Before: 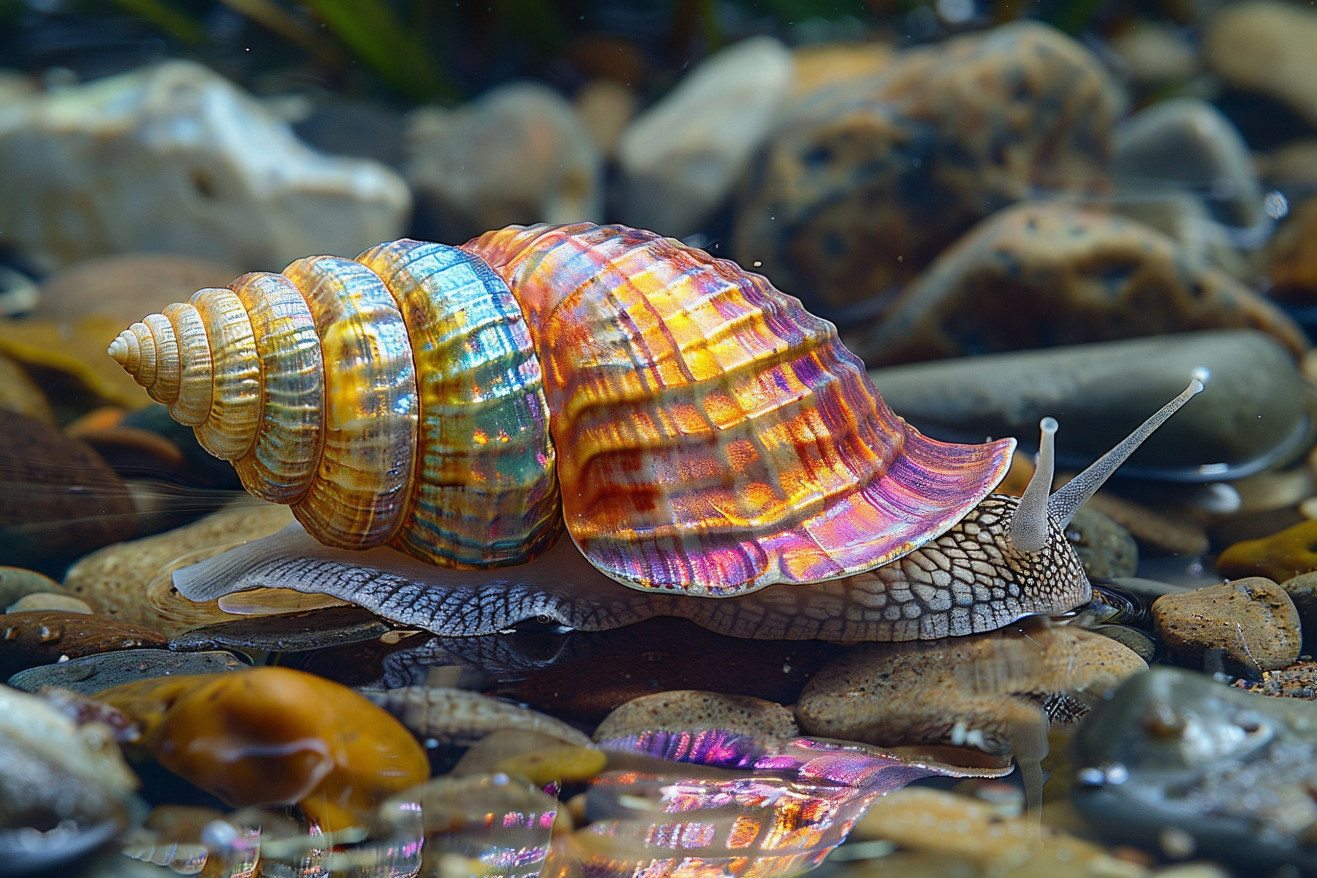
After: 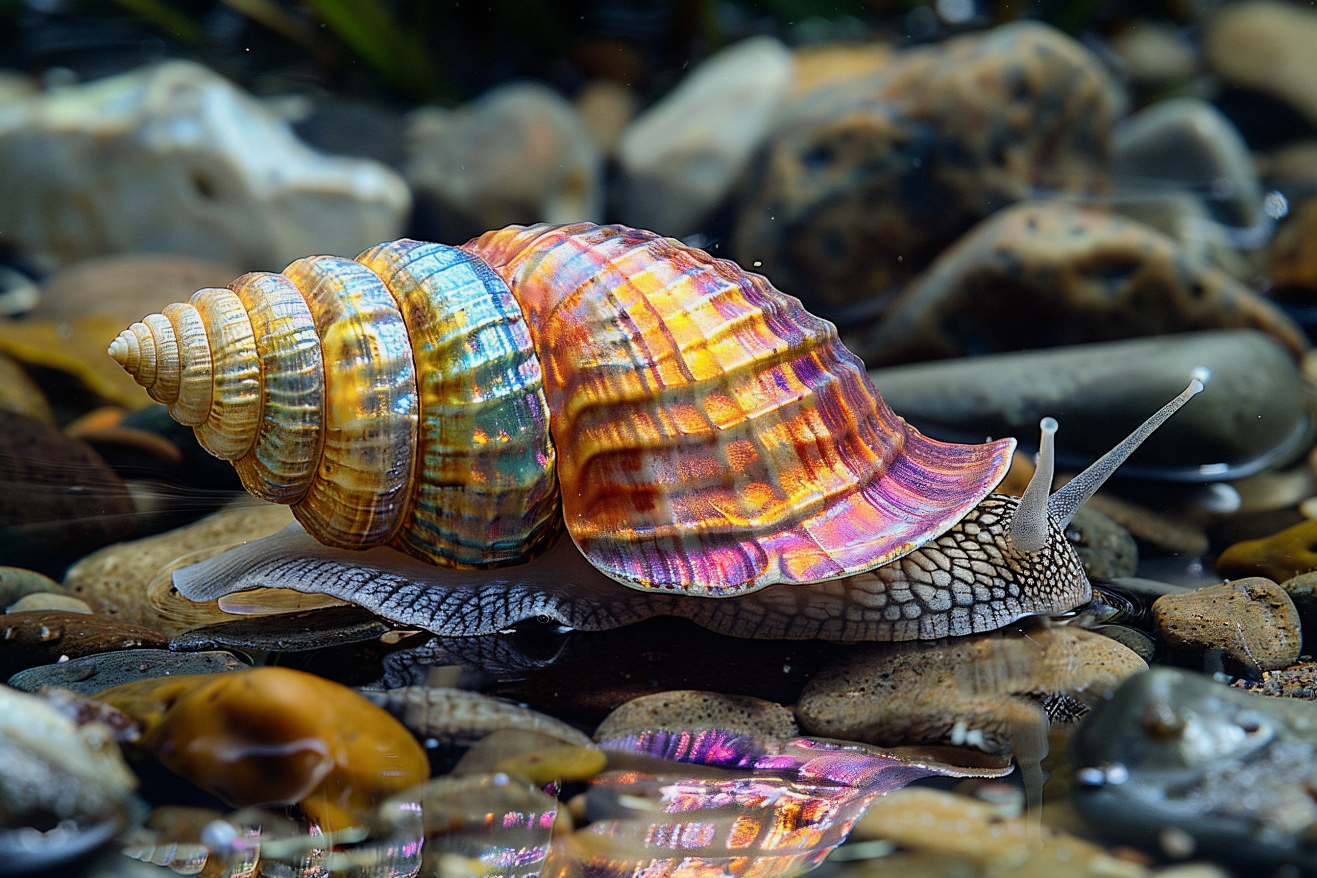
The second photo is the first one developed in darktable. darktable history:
filmic rgb: middle gray luminance 21.61%, black relative exposure -14.08 EV, white relative exposure 2.98 EV, target black luminance 0%, hardness 8.73, latitude 60.37%, contrast 1.213, highlights saturation mix 3.75%, shadows ↔ highlights balance 41.32%, iterations of high-quality reconstruction 0
